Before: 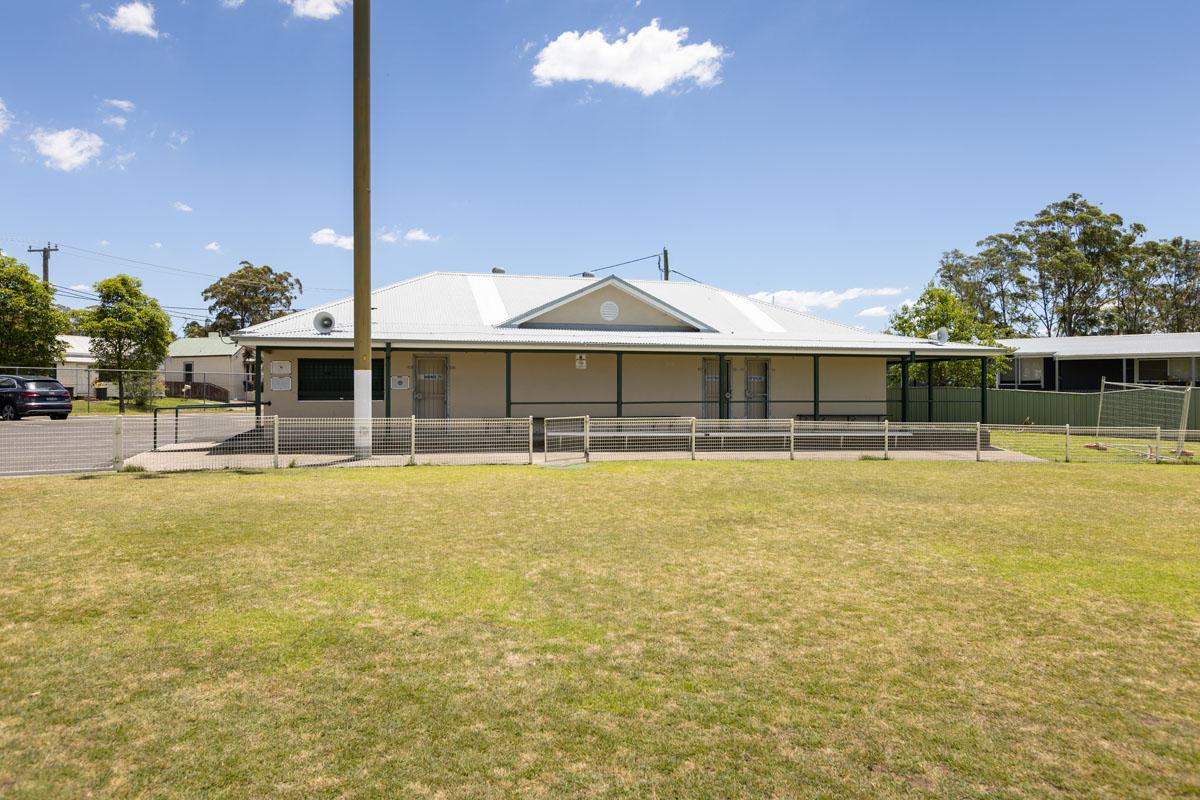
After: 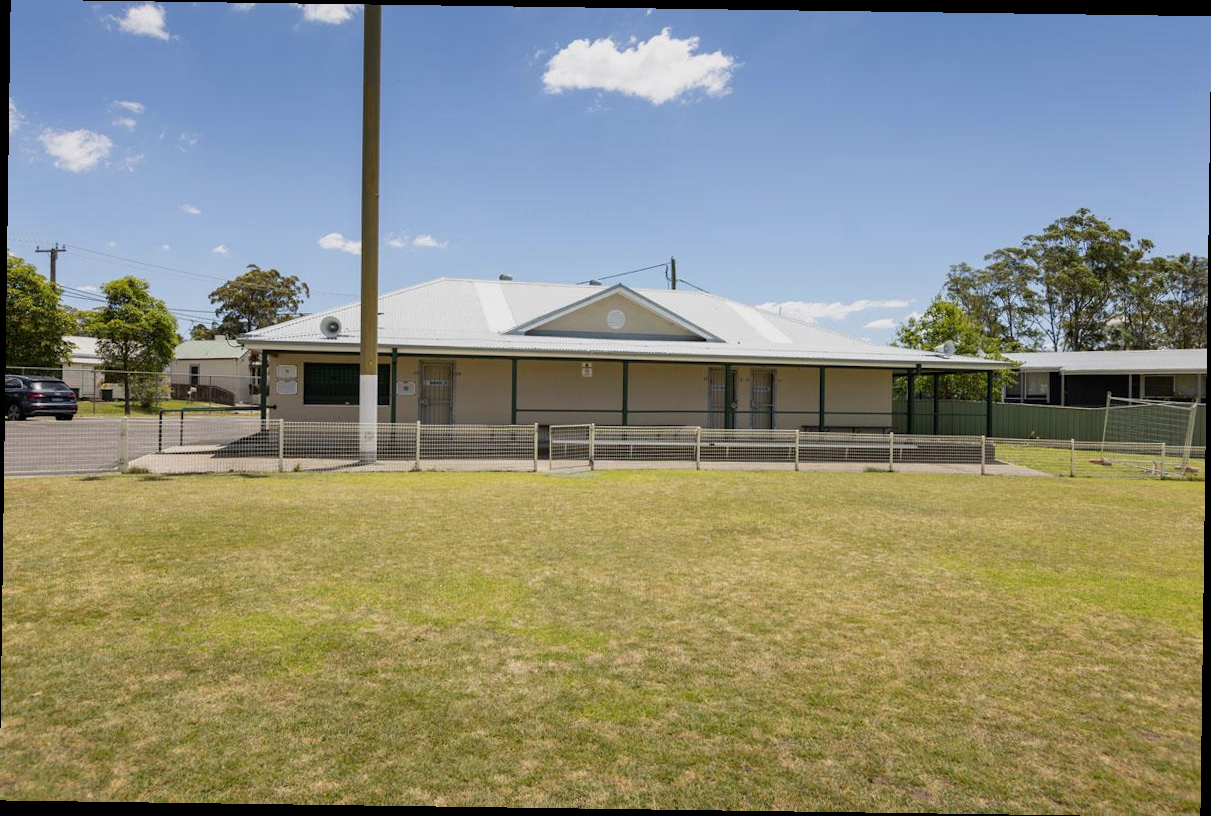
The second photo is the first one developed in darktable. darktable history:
rotate and perspective: rotation 0.8°, automatic cropping off
exposure: exposure -0.293 EV, compensate highlight preservation false
